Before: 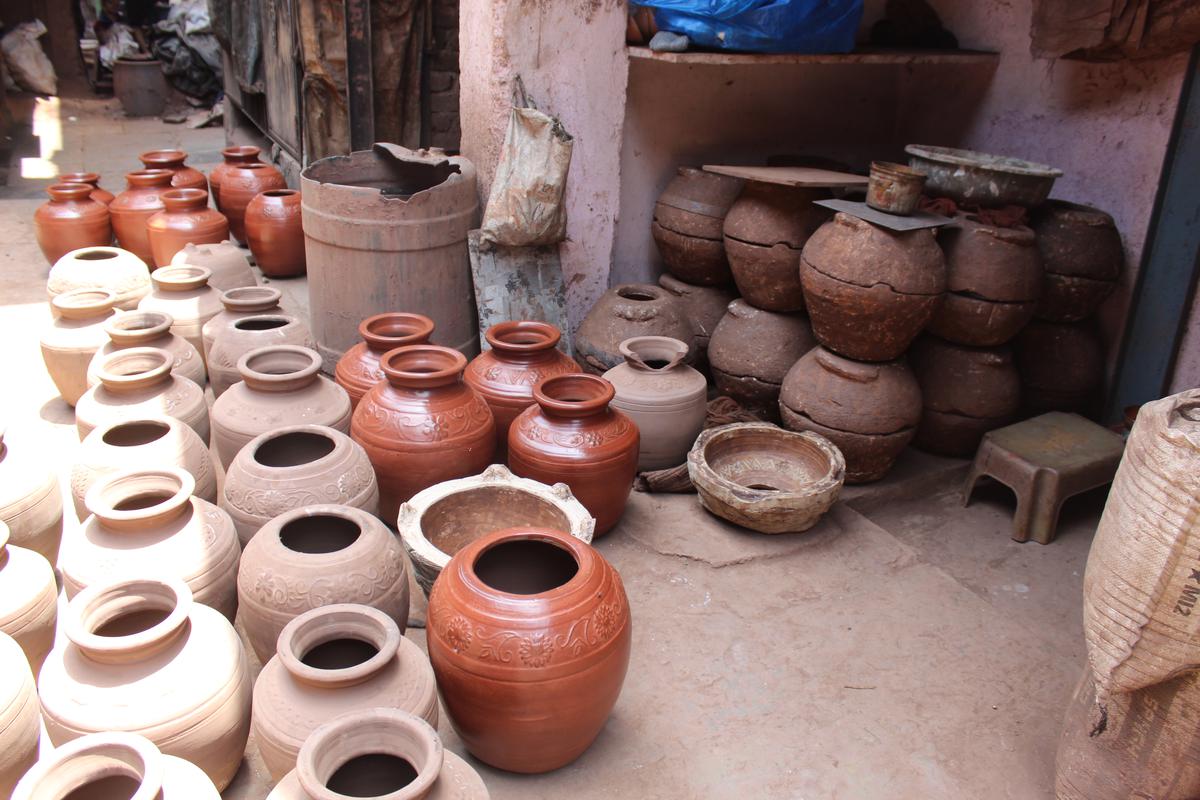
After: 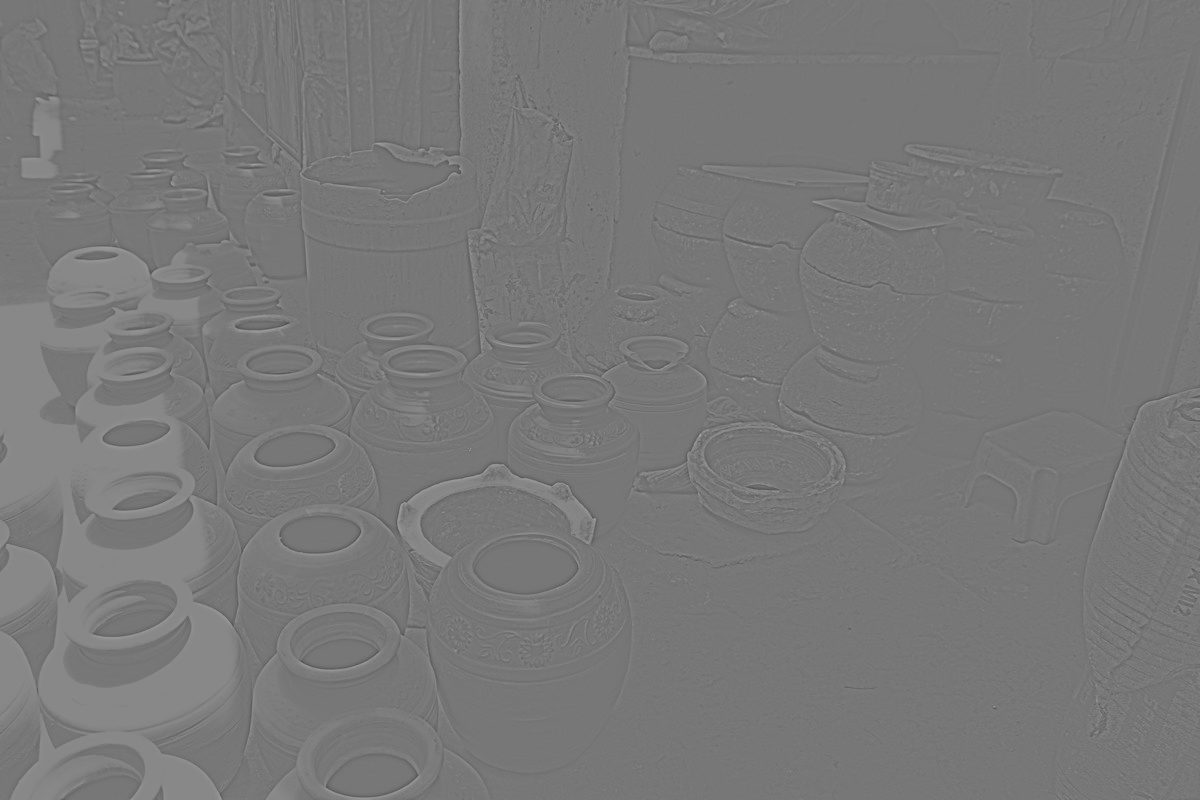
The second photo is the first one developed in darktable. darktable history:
highpass: sharpness 5.84%, contrast boost 8.44%
exposure: exposure 0.74 EV, compensate highlight preservation false
